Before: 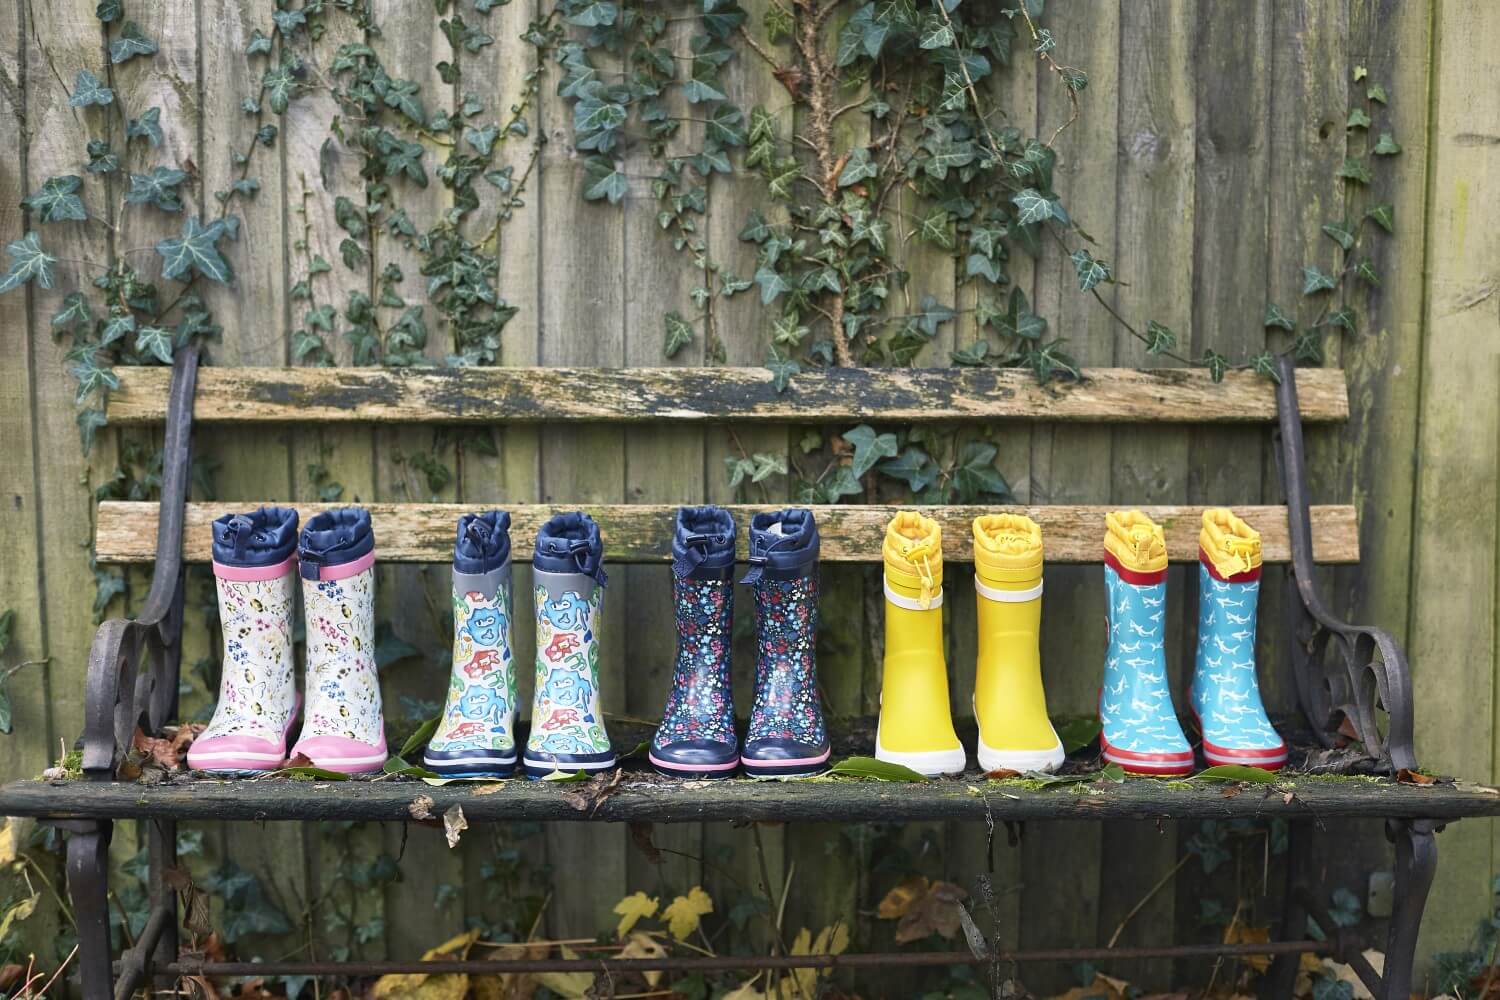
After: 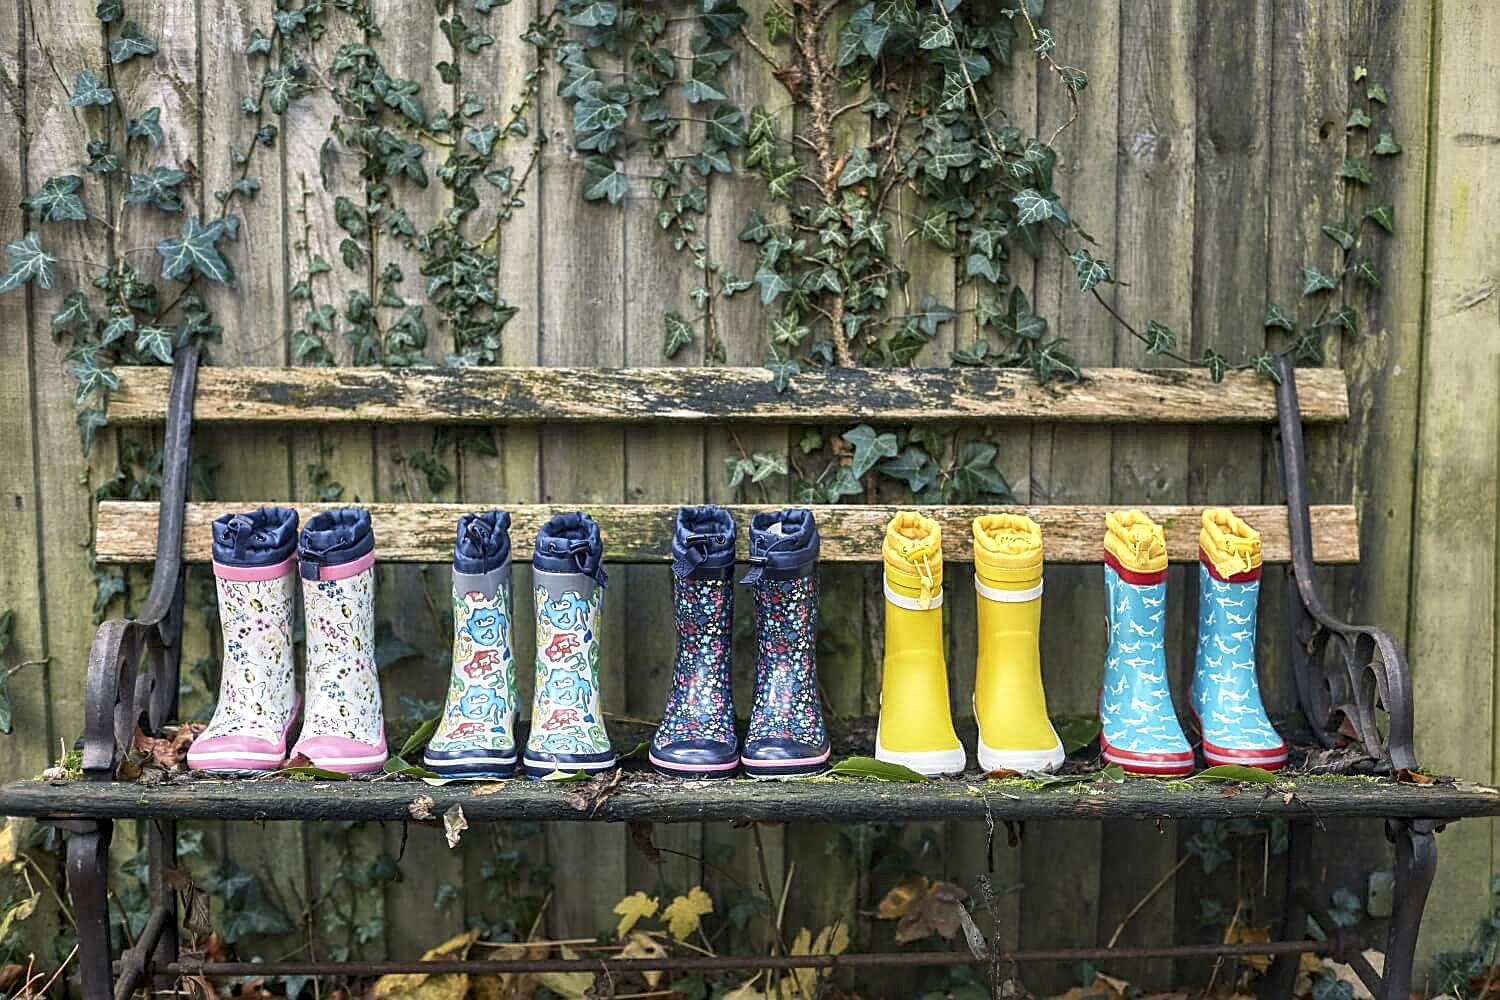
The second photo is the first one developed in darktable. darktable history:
local contrast: highlights 63%, detail 143%, midtone range 0.426
sharpen: on, module defaults
